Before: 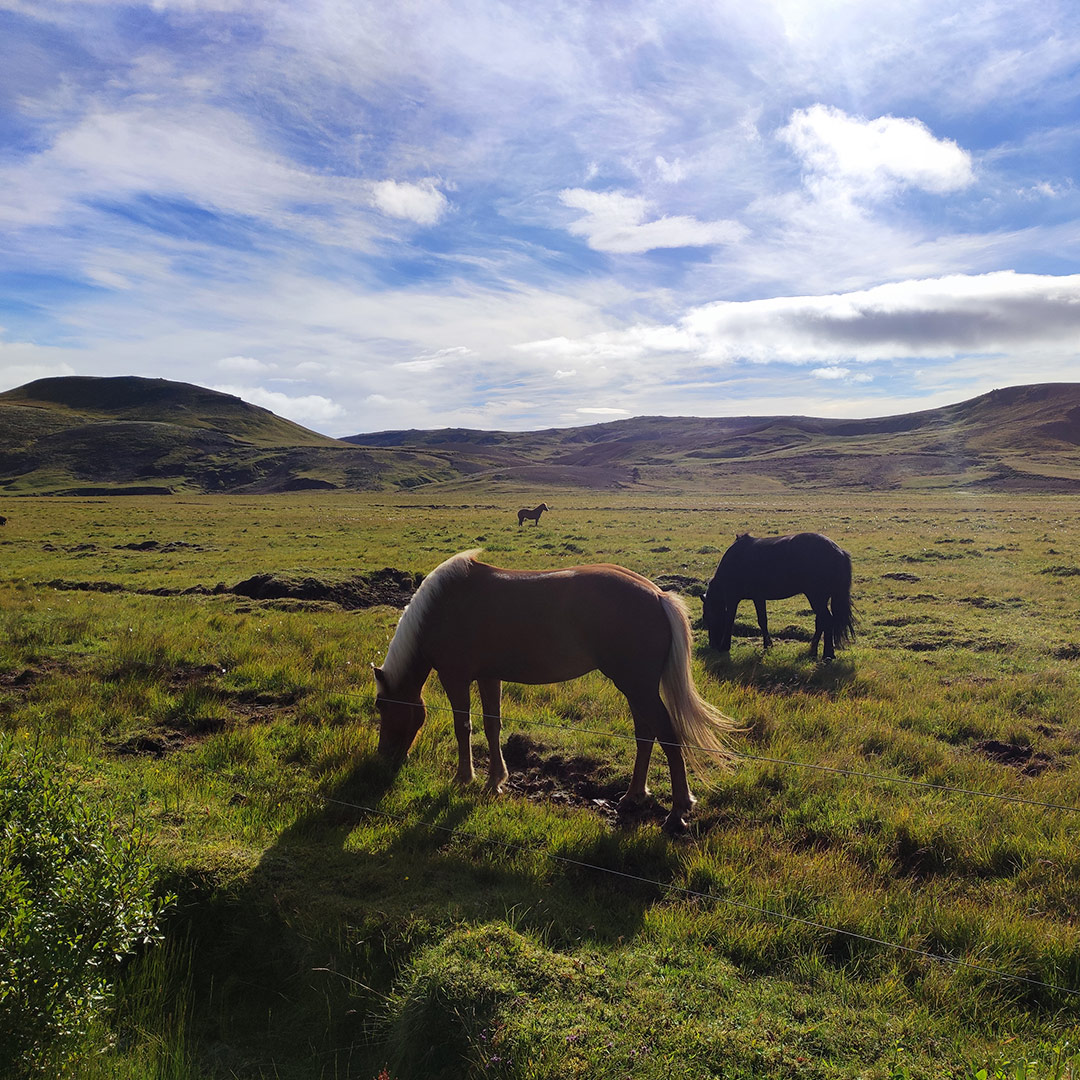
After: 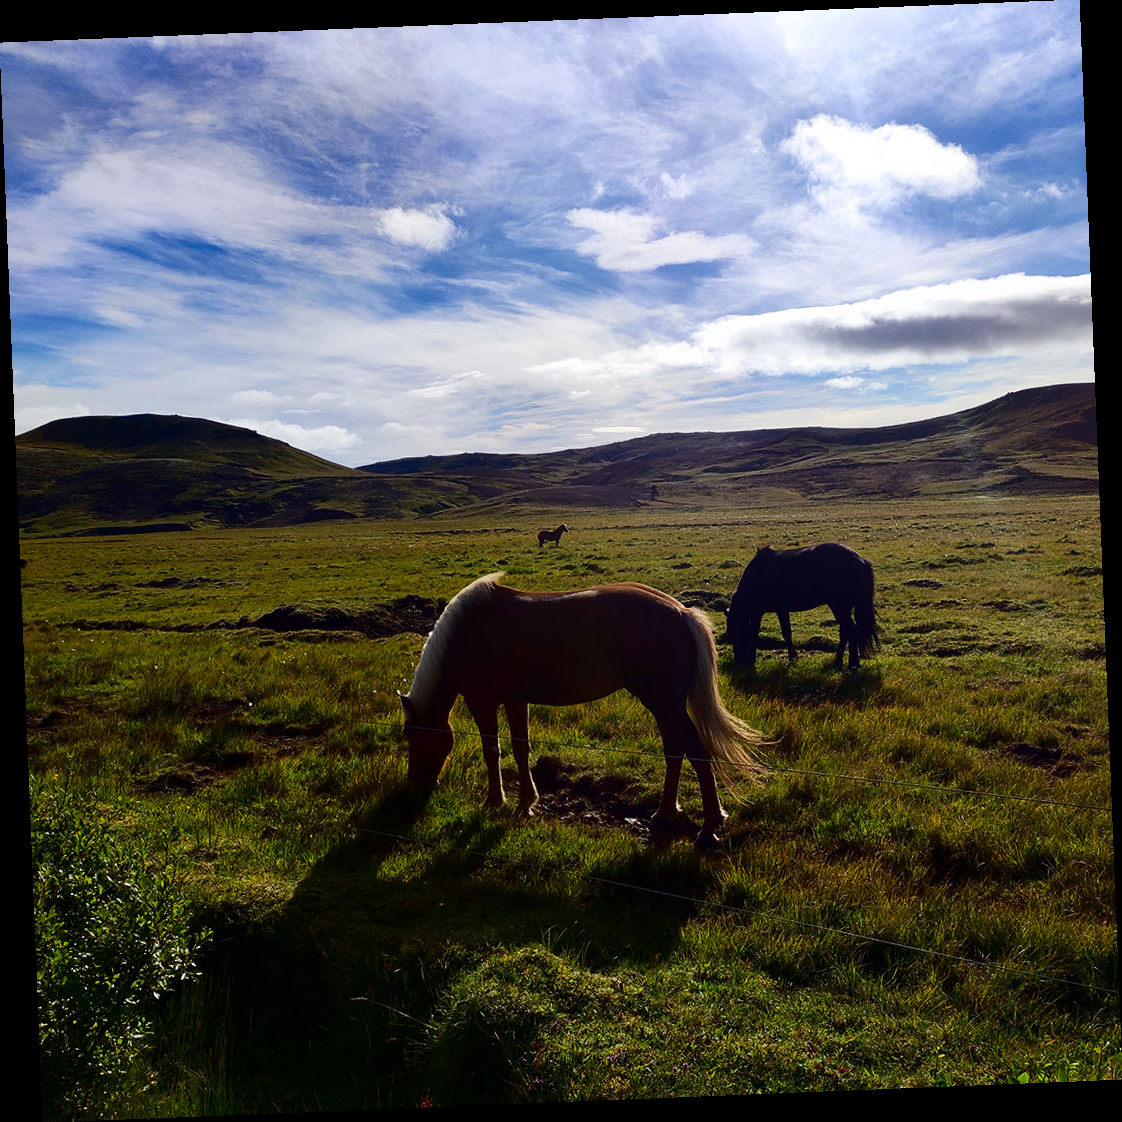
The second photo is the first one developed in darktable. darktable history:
rotate and perspective: rotation -2.29°, automatic cropping off
contrast brightness saturation: contrast 0.19, brightness -0.24, saturation 0.11
